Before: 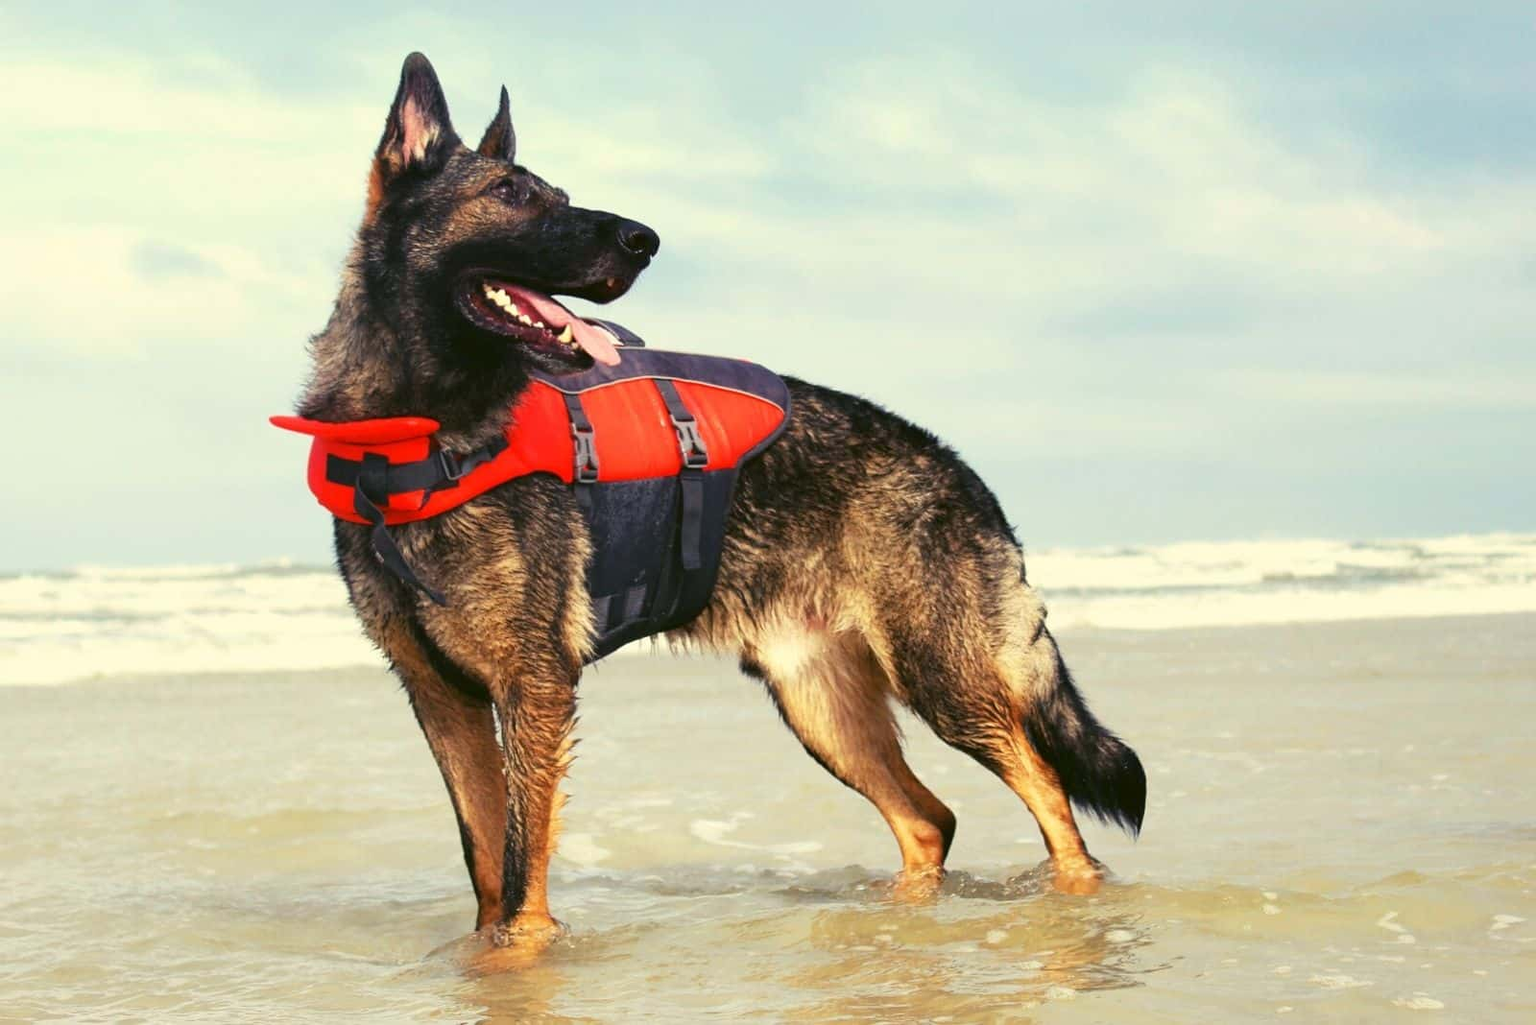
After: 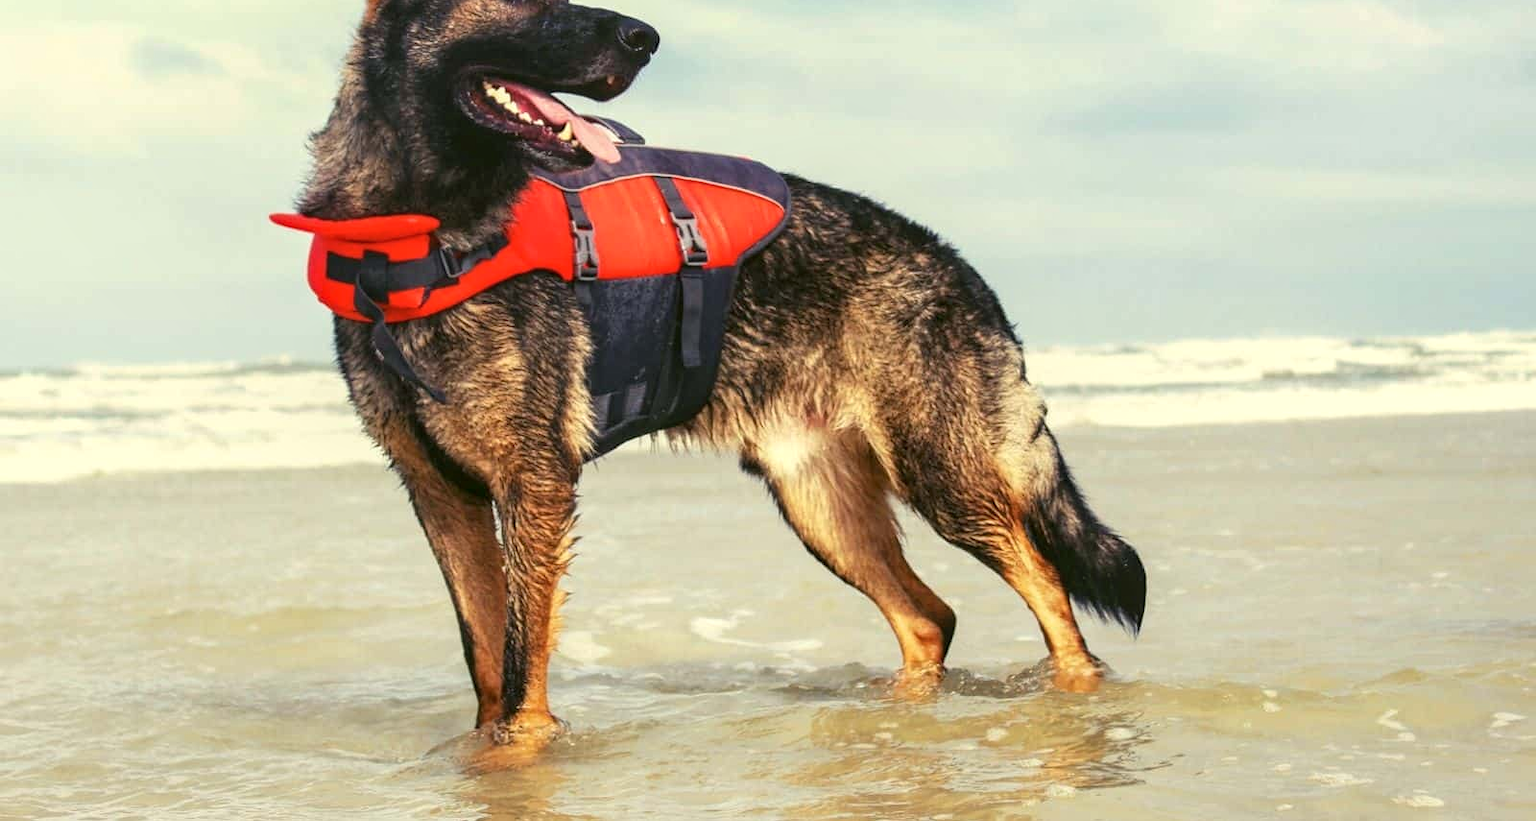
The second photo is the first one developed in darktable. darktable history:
crop and rotate: top 19.76%
local contrast: on, module defaults
